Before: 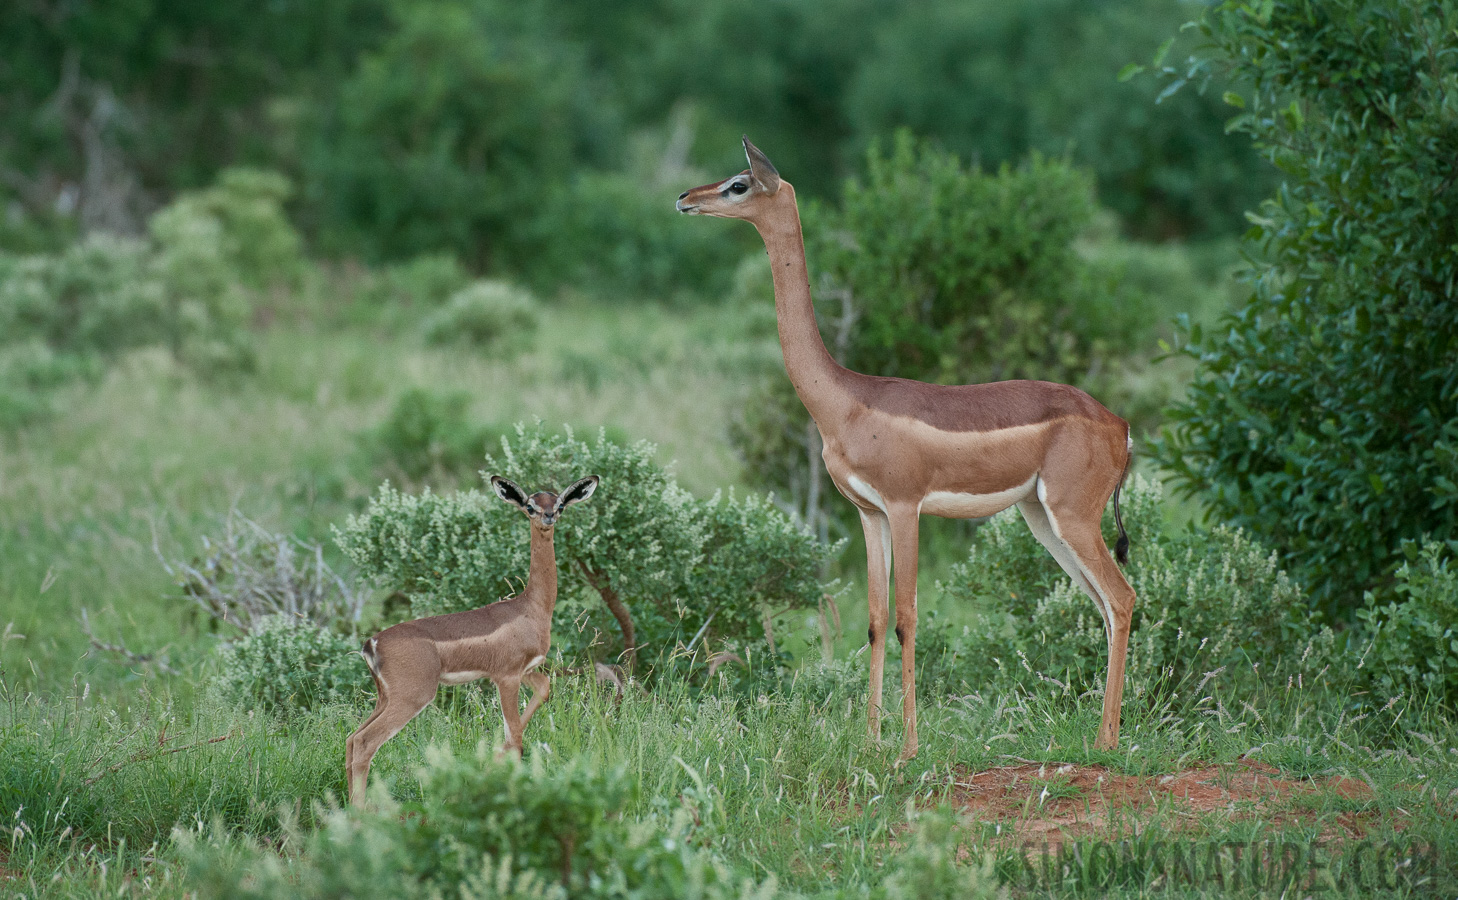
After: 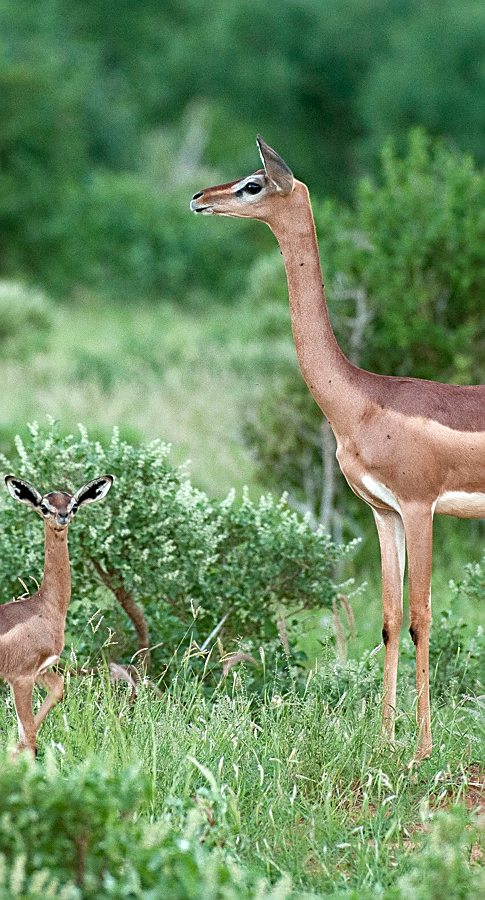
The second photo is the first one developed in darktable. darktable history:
crop: left 33.36%, right 33.36%
color balance: mode lift, gamma, gain (sRGB), lift [0.97, 1, 1, 1], gamma [1.03, 1, 1, 1]
haze removal: compatibility mode true, adaptive false
exposure: black level correction 0, compensate exposure bias true, compensate highlight preservation false
sharpen: amount 0.478
